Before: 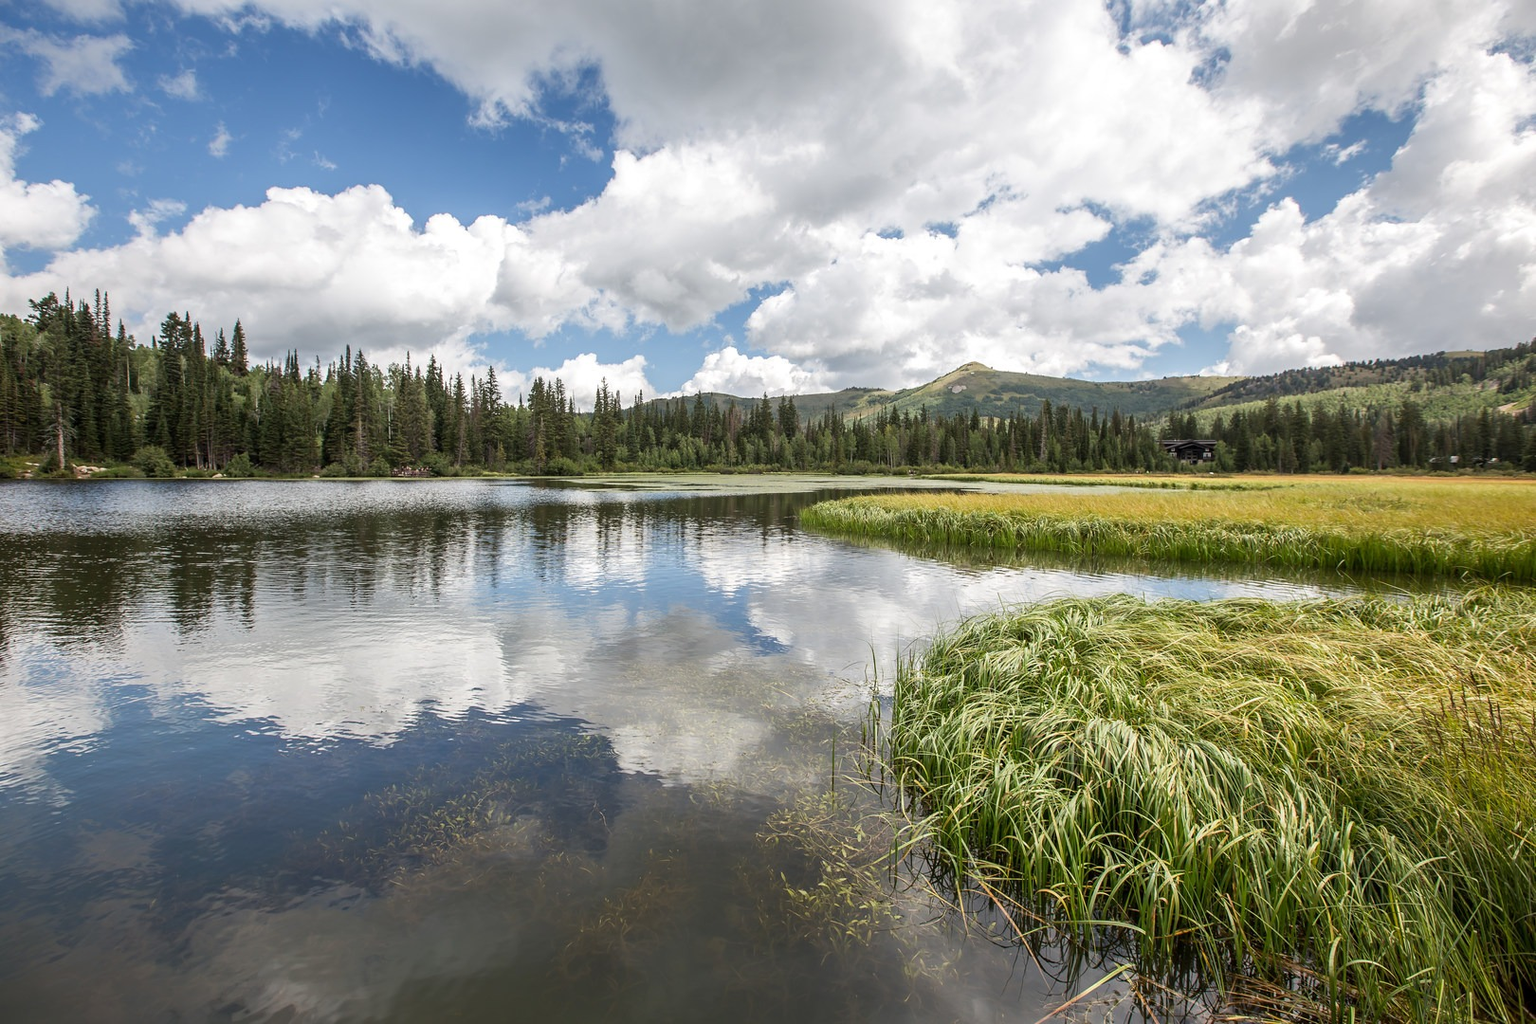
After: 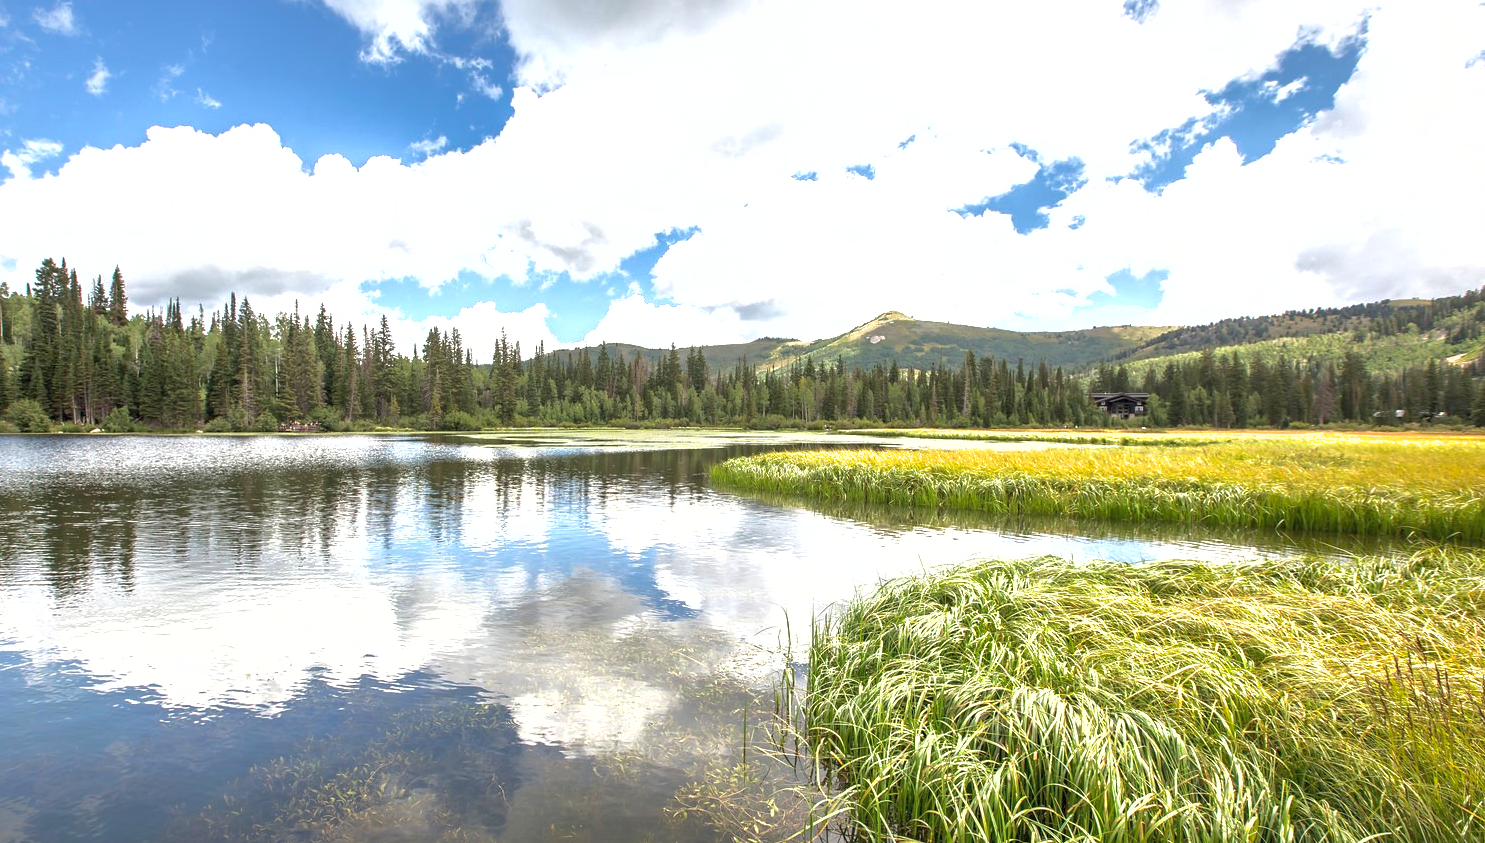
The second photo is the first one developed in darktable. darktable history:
shadows and highlights: on, module defaults
crop: left 8.302%, top 6.593%, bottom 15.328%
exposure: exposure 1.001 EV, compensate highlight preservation false
